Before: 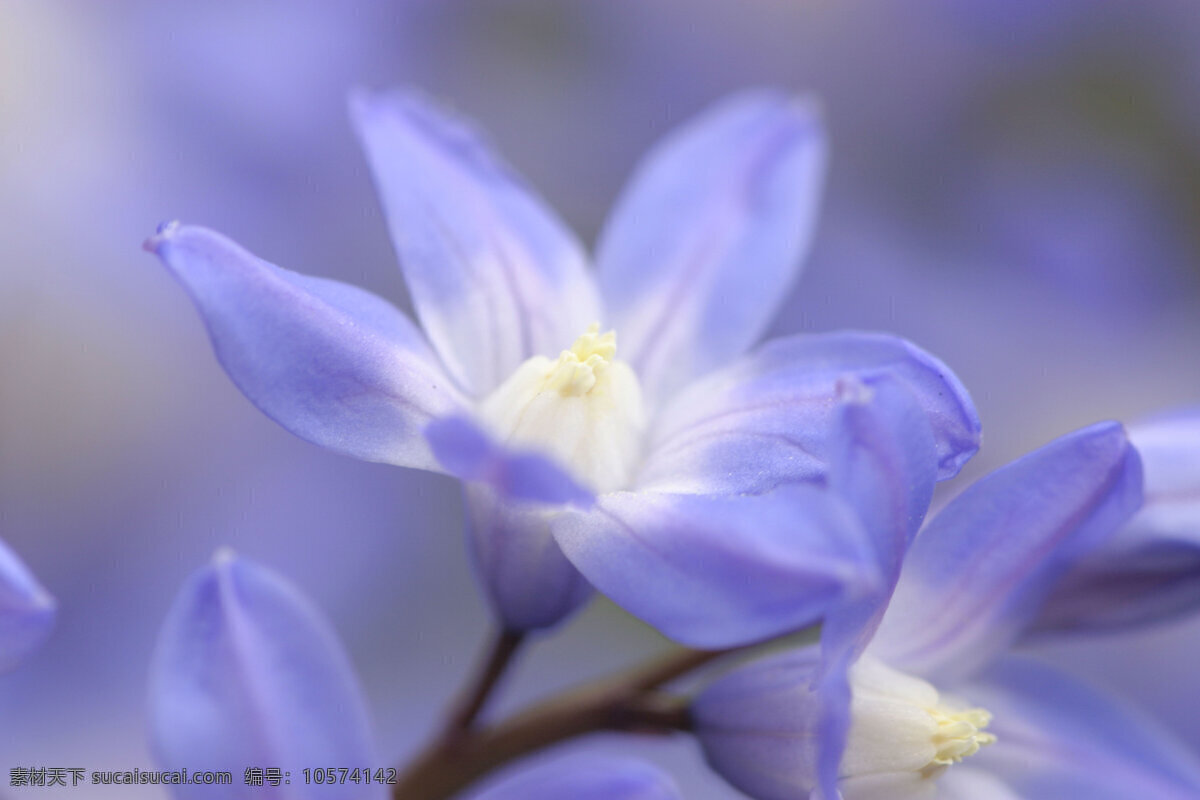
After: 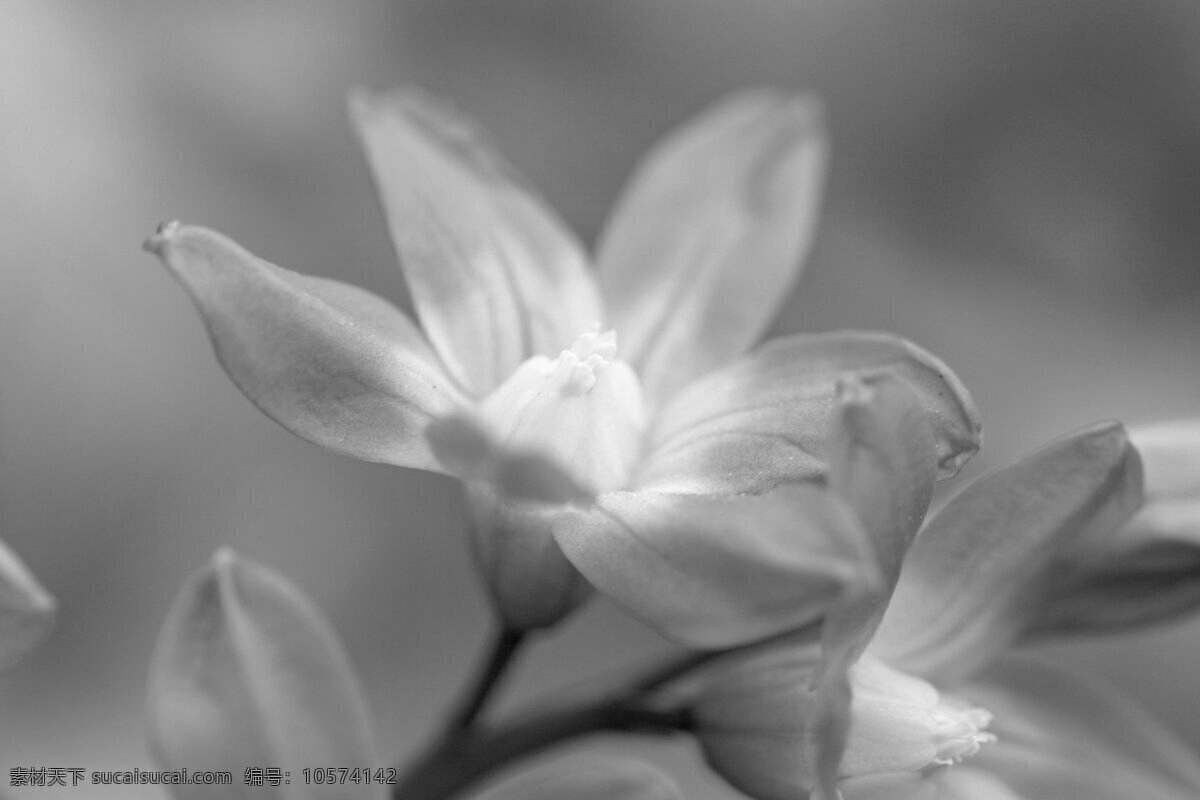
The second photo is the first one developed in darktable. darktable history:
color zones: curves: ch1 [(0, -0.394) (0.143, -0.394) (0.286, -0.394) (0.429, -0.392) (0.571, -0.391) (0.714, -0.391) (0.857, -0.391) (1, -0.394)]
haze removal: compatibility mode true, adaptive false
